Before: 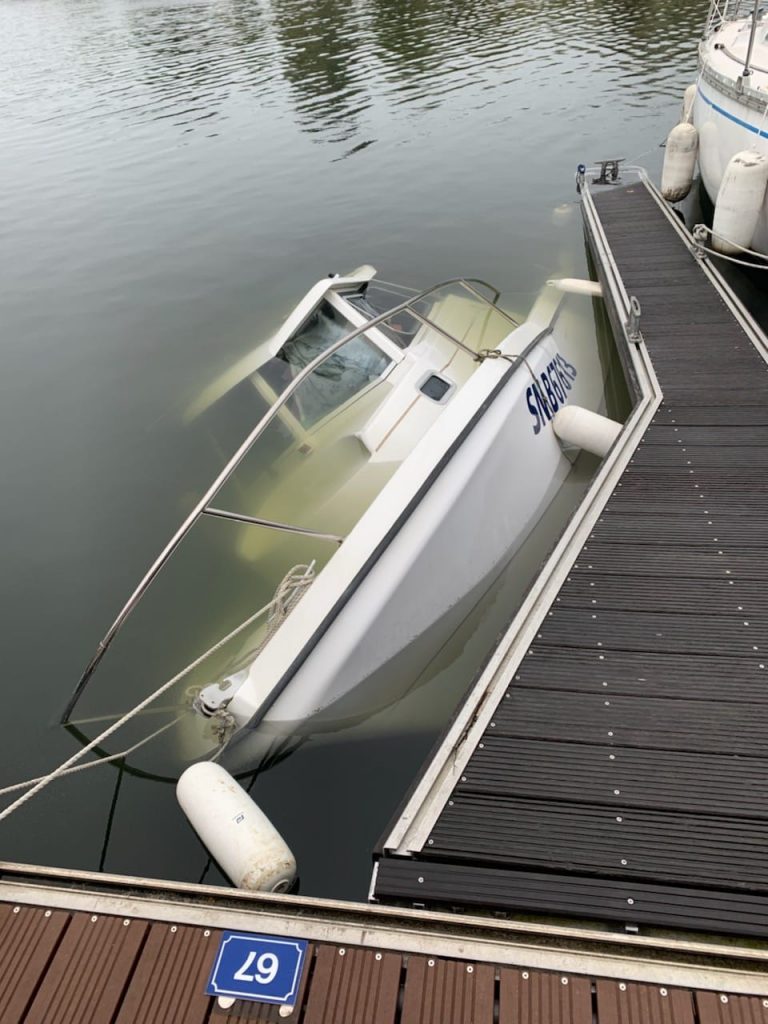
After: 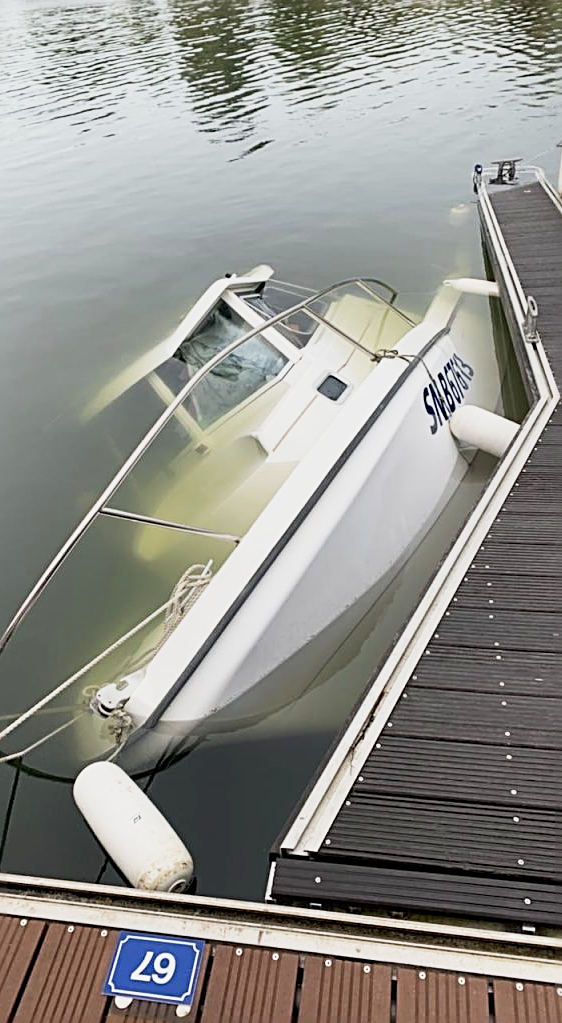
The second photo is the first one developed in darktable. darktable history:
base curve: curves: ch0 [(0, 0) (0.088, 0.125) (0.176, 0.251) (0.354, 0.501) (0.613, 0.749) (1, 0.877)], preserve colors none
sharpen: radius 2.531, amount 0.628
crop: left 13.443%, right 13.31%
